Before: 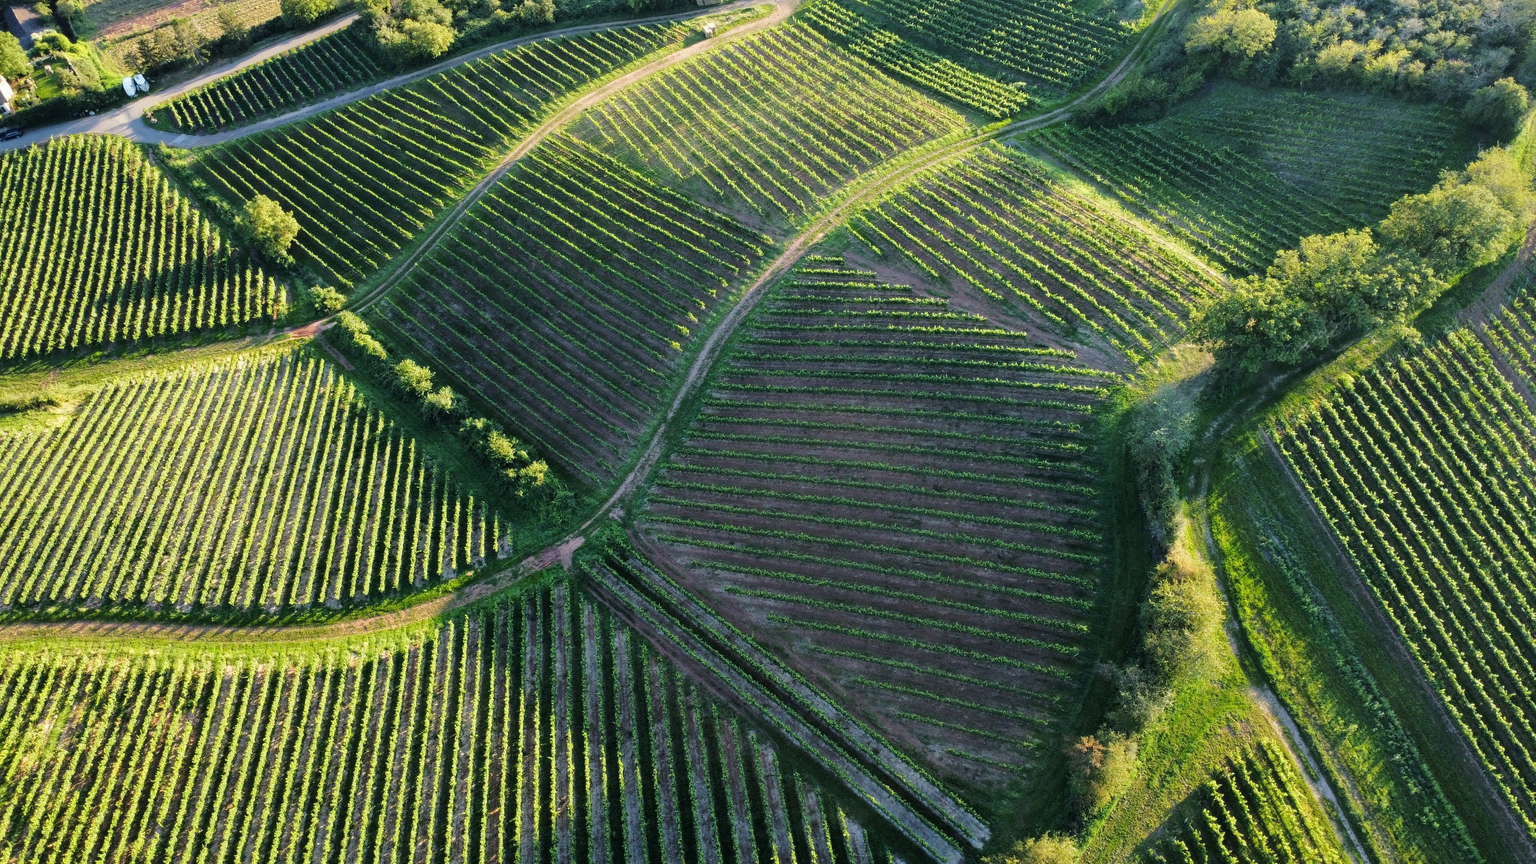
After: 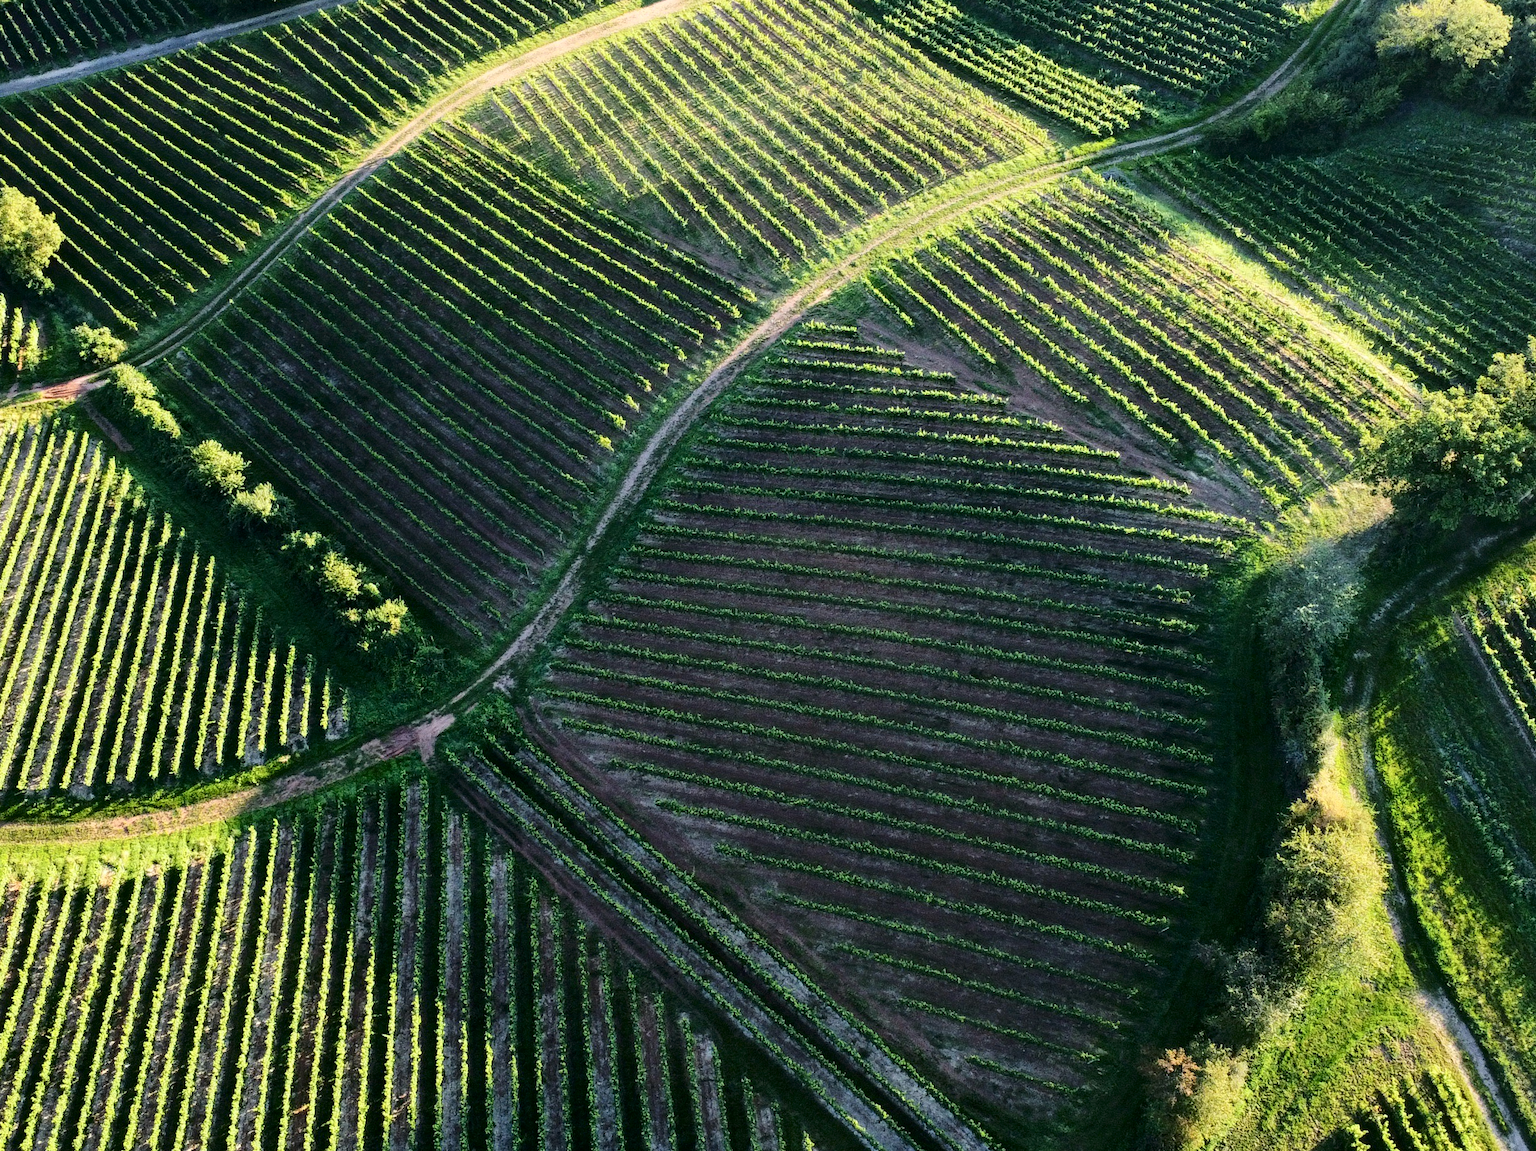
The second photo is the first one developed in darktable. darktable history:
crop and rotate: angle -3.27°, left 14.277%, top 0.028%, right 10.766%, bottom 0.028%
contrast brightness saturation: contrast 0.28
